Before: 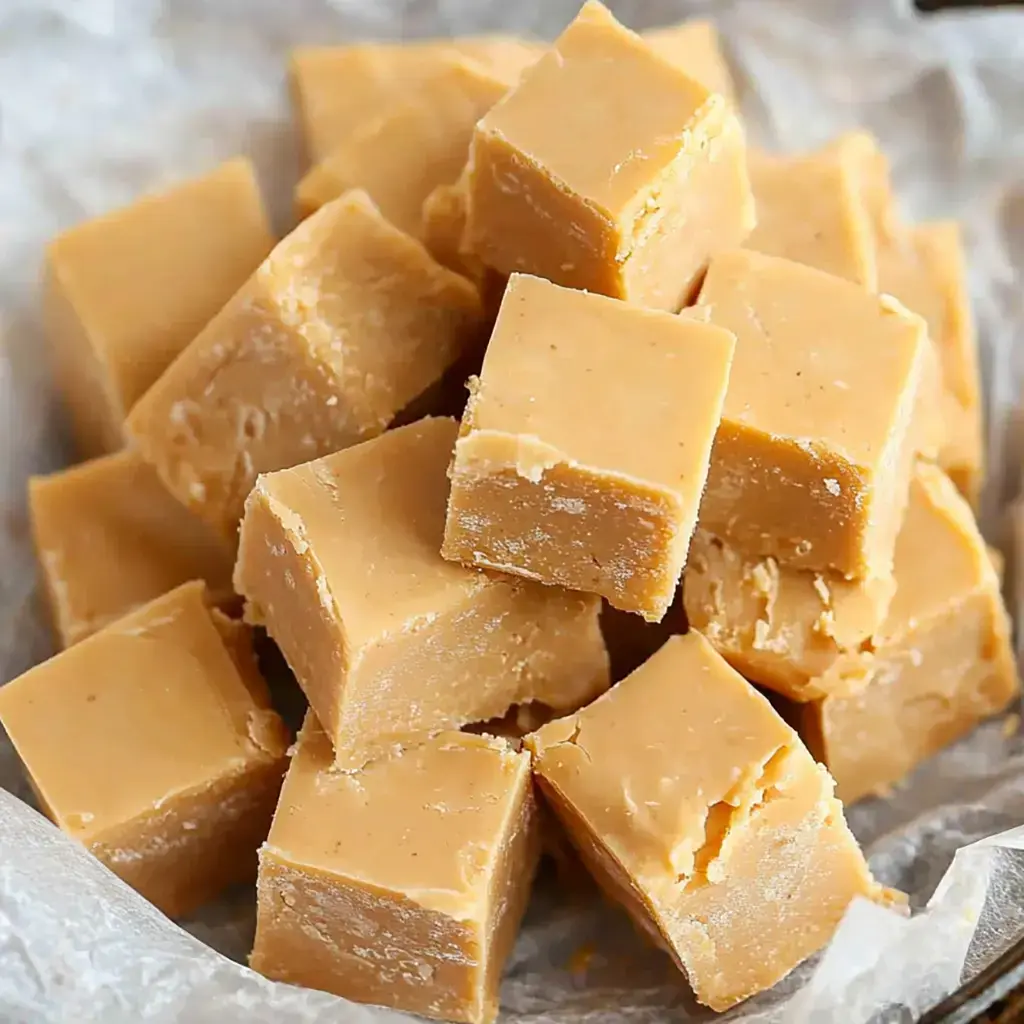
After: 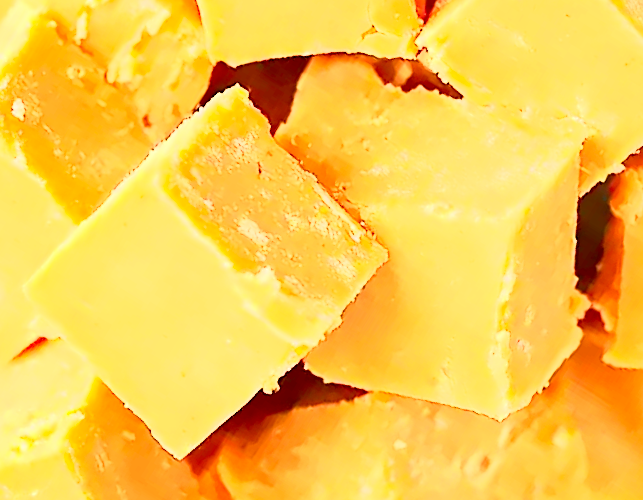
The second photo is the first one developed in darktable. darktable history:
tone curve: curves: ch0 [(0, 0) (0.389, 0.458) (0.745, 0.82) (0.849, 0.917) (0.919, 0.969) (1, 1)]; ch1 [(0, 0) (0.437, 0.404) (0.5, 0.5) (0.529, 0.55) (0.58, 0.6) (0.616, 0.649) (1, 1)]; ch2 [(0, 0) (0.442, 0.428) (0.5, 0.5) (0.525, 0.543) (0.585, 0.62) (1, 1)], color space Lab, independent channels, preserve colors none
contrast brightness saturation: contrast 0.227, brightness 0.112, saturation 0.294
base curve: curves: ch0 [(0, 0) (0.088, 0.125) (0.176, 0.251) (0.354, 0.501) (0.613, 0.749) (1, 0.877)]
sharpen: on, module defaults
exposure: black level correction 0, exposure 1.186 EV, compensate highlight preservation false
crop and rotate: angle 148.32°, left 9.125%, top 15.668%, right 4.429%, bottom 17.033%
color correction: highlights a* 6.68, highlights b* 7.79, shadows a* 6.46, shadows b* 7.1, saturation 0.928
